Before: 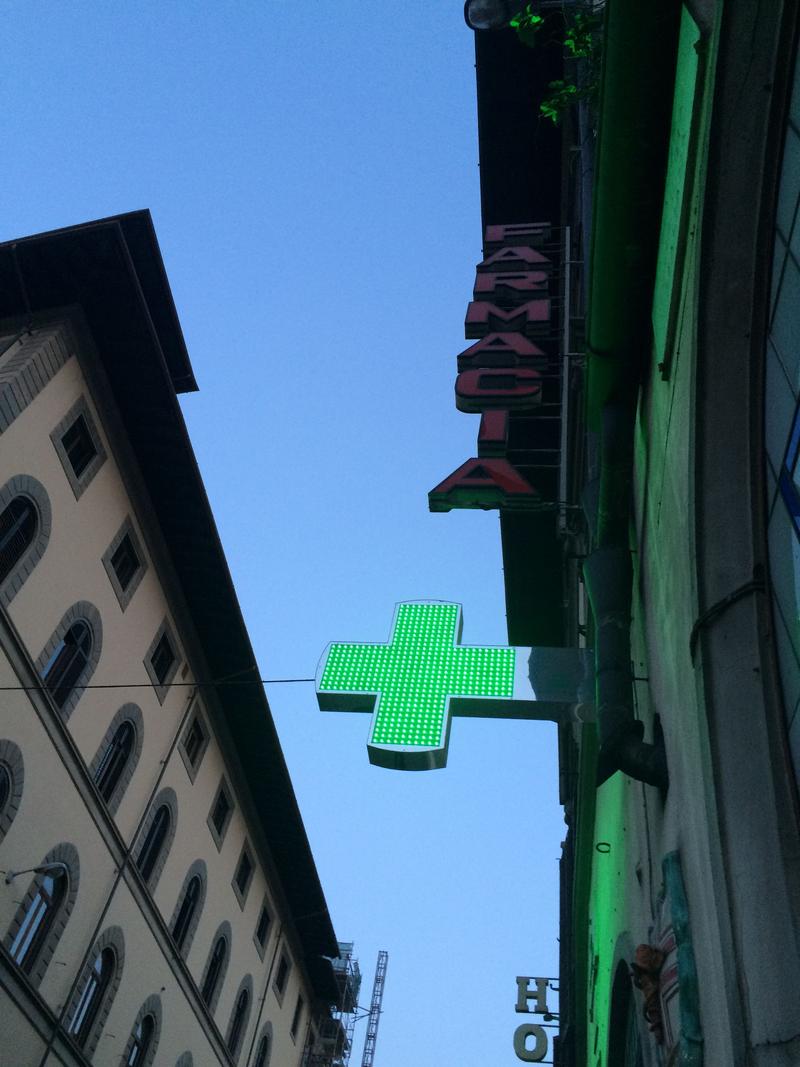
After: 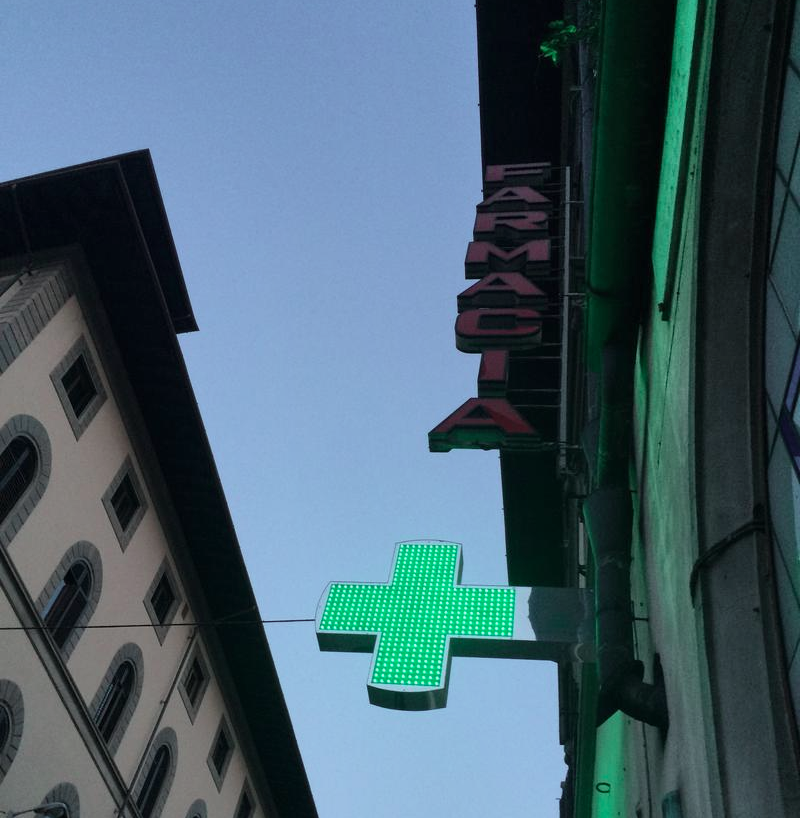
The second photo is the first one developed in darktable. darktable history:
crop: top 5.667%, bottom 17.637%
shadows and highlights: shadows 43.71, white point adjustment -1.46, soften with gaussian
color contrast: blue-yellow contrast 0.62
